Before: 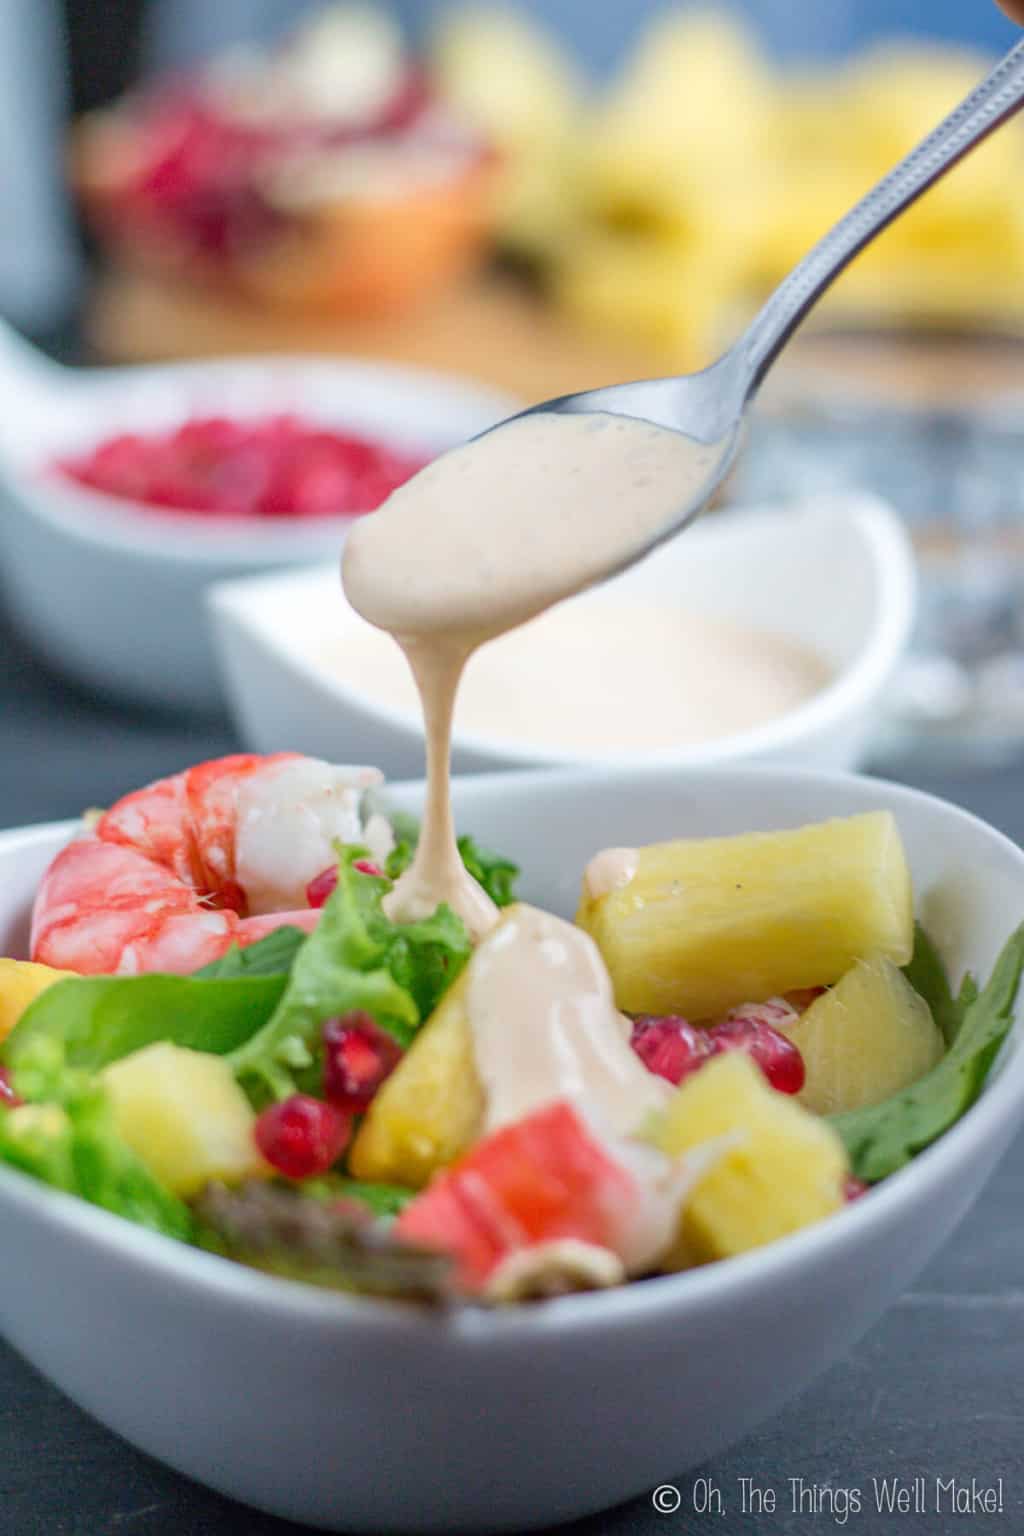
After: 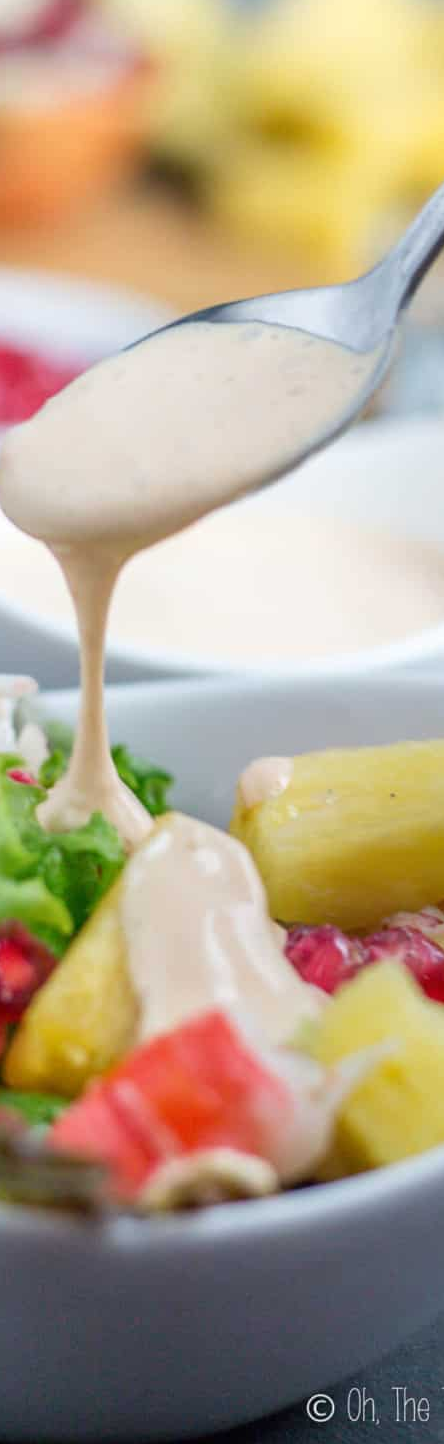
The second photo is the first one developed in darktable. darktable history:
crop: left 33.831%, top 5.956%, right 22.781%
